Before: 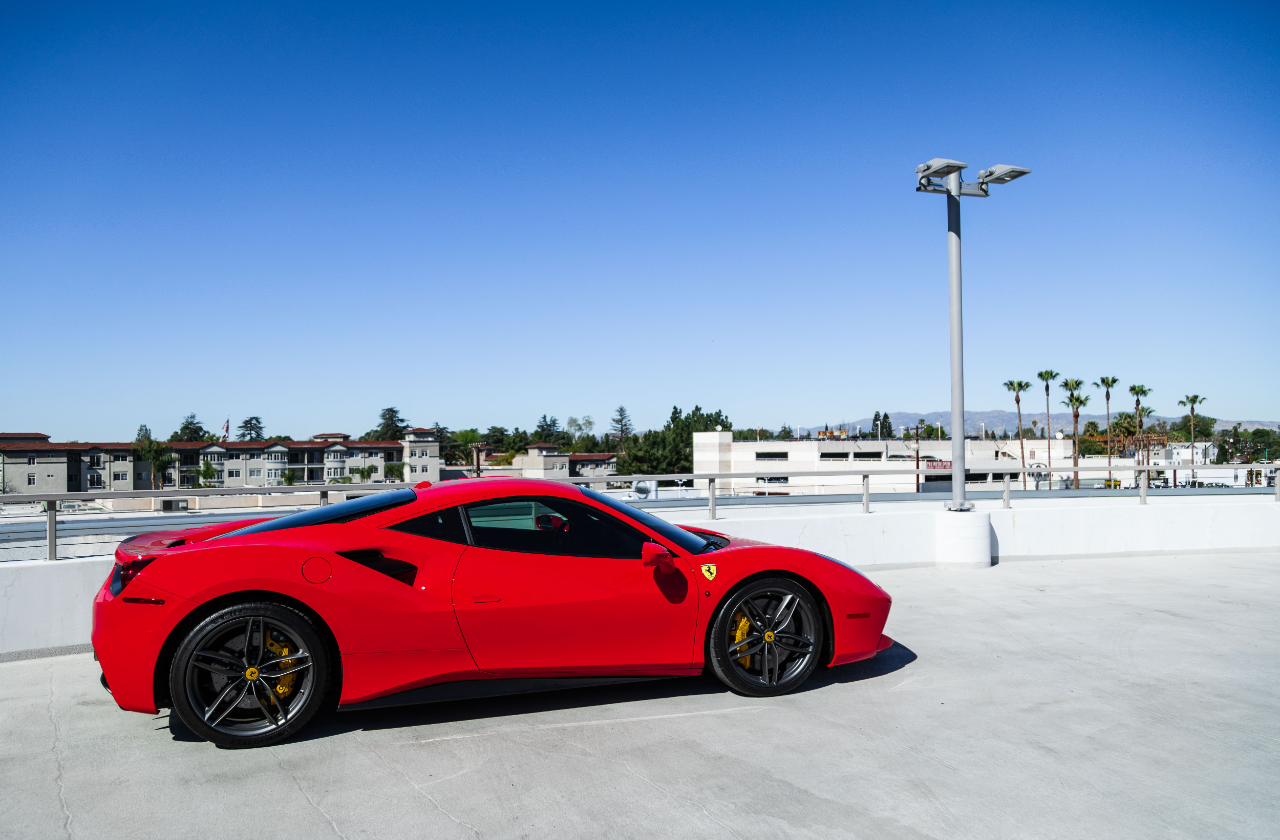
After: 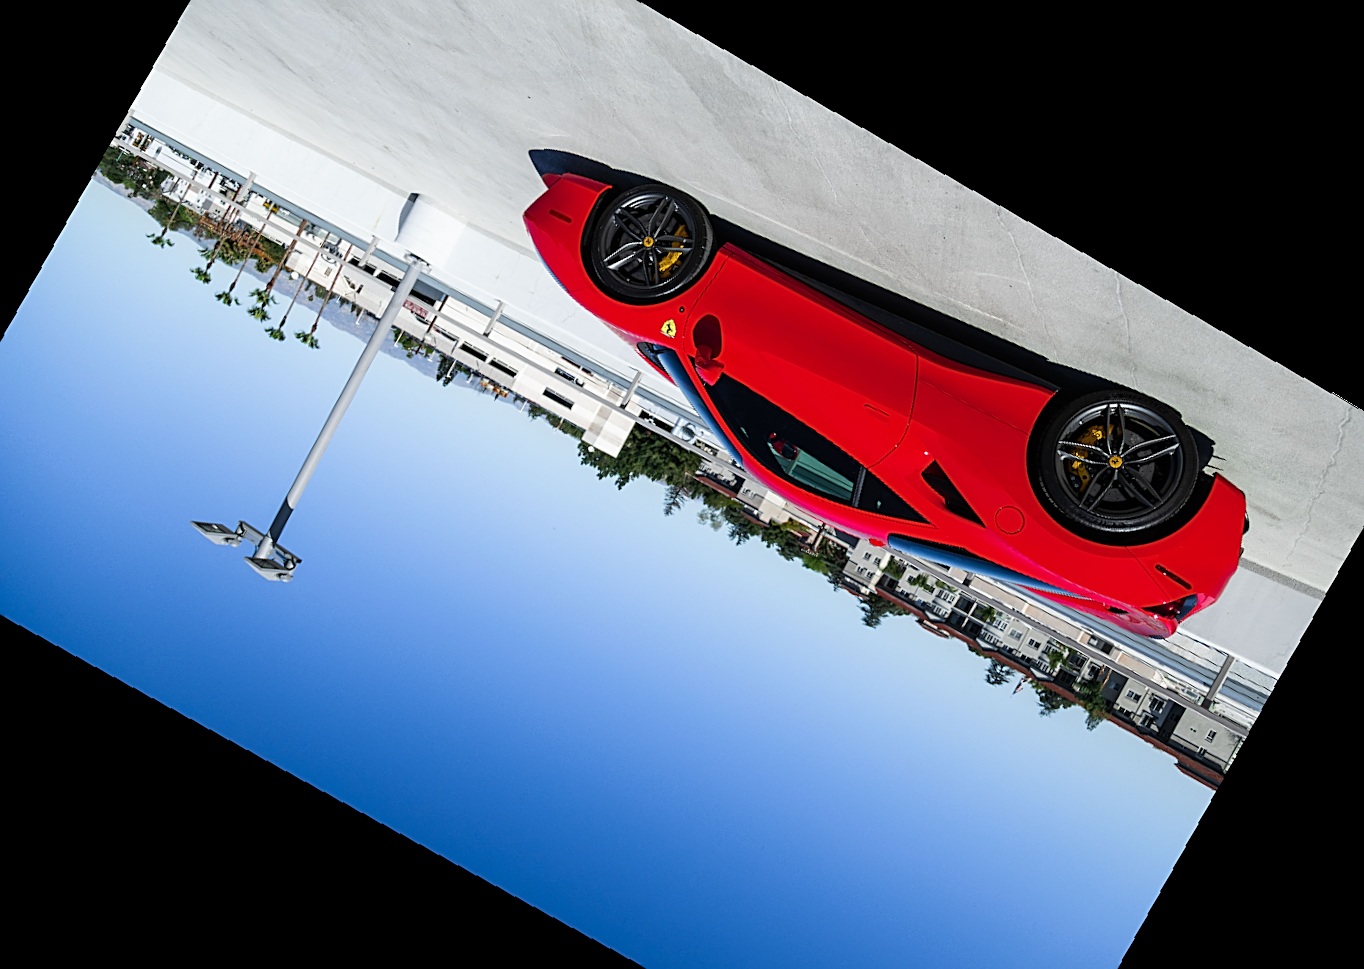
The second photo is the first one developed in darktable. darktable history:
crop and rotate: angle 148.68°, left 9.111%, top 15.603%, right 4.588%, bottom 17.041%
sharpen: on, module defaults
rotate and perspective: rotation -2.22°, lens shift (horizontal) -0.022, automatic cropping off
